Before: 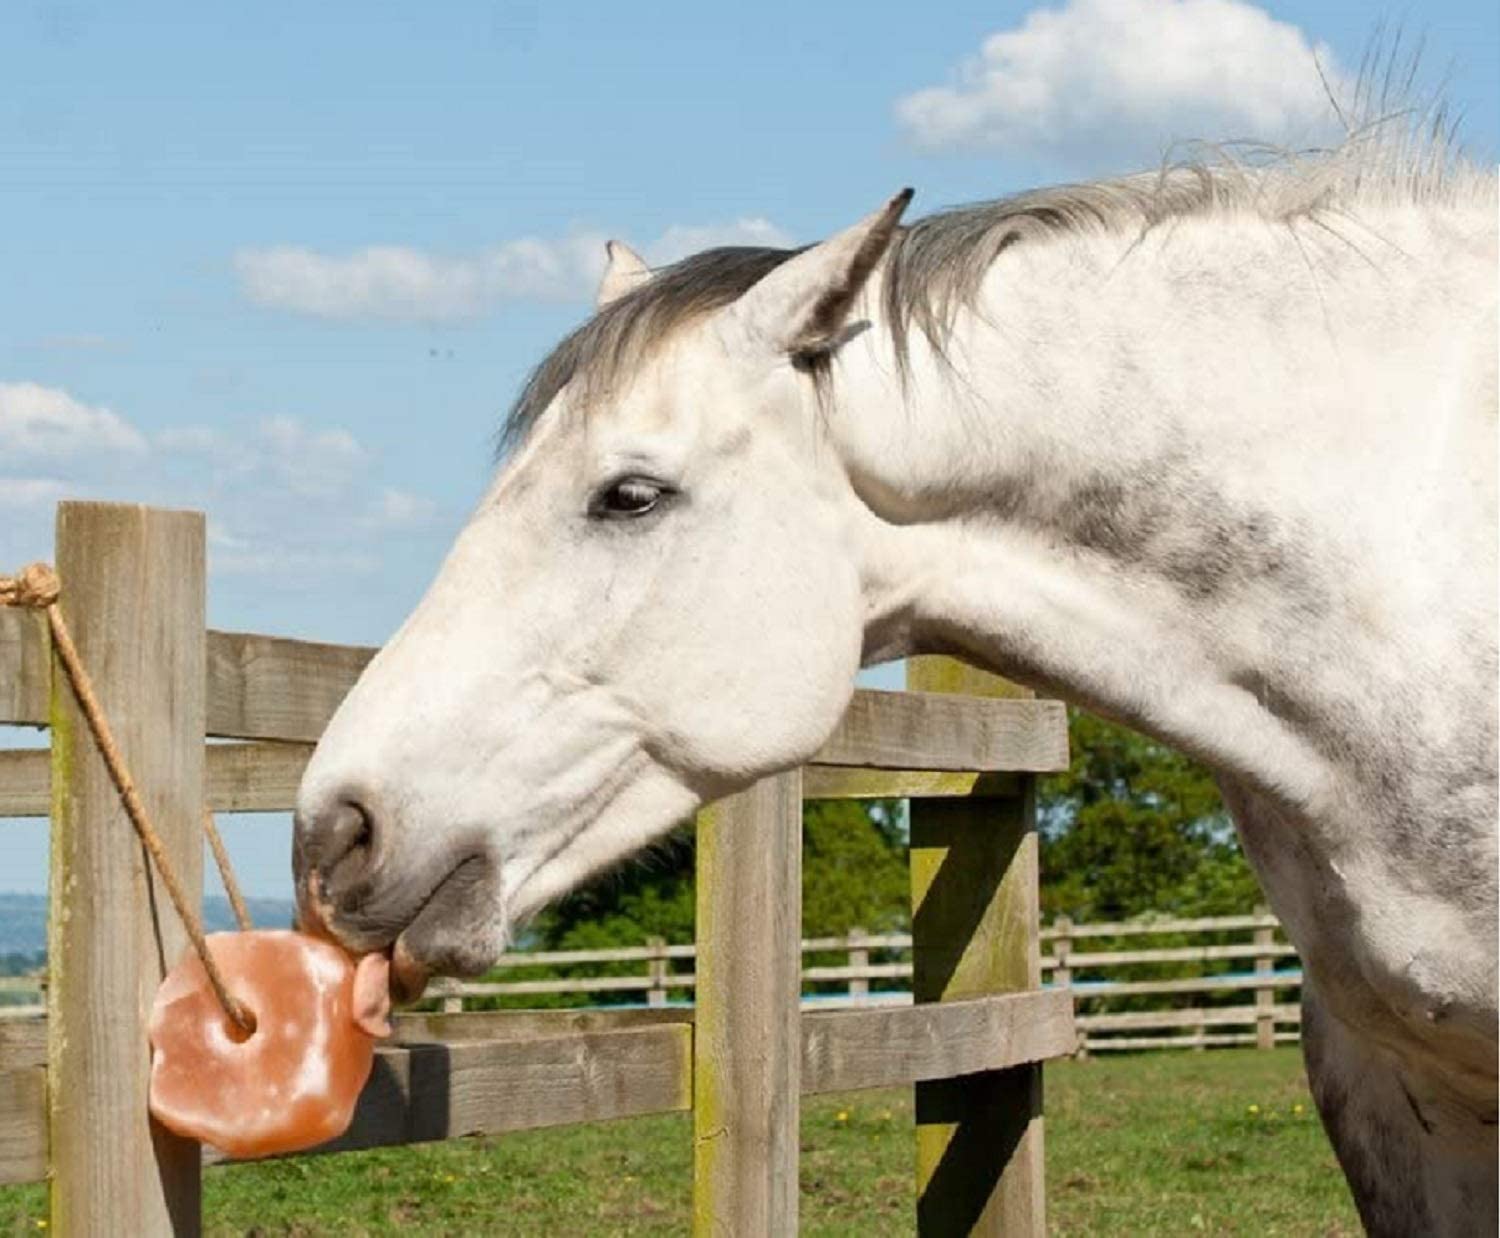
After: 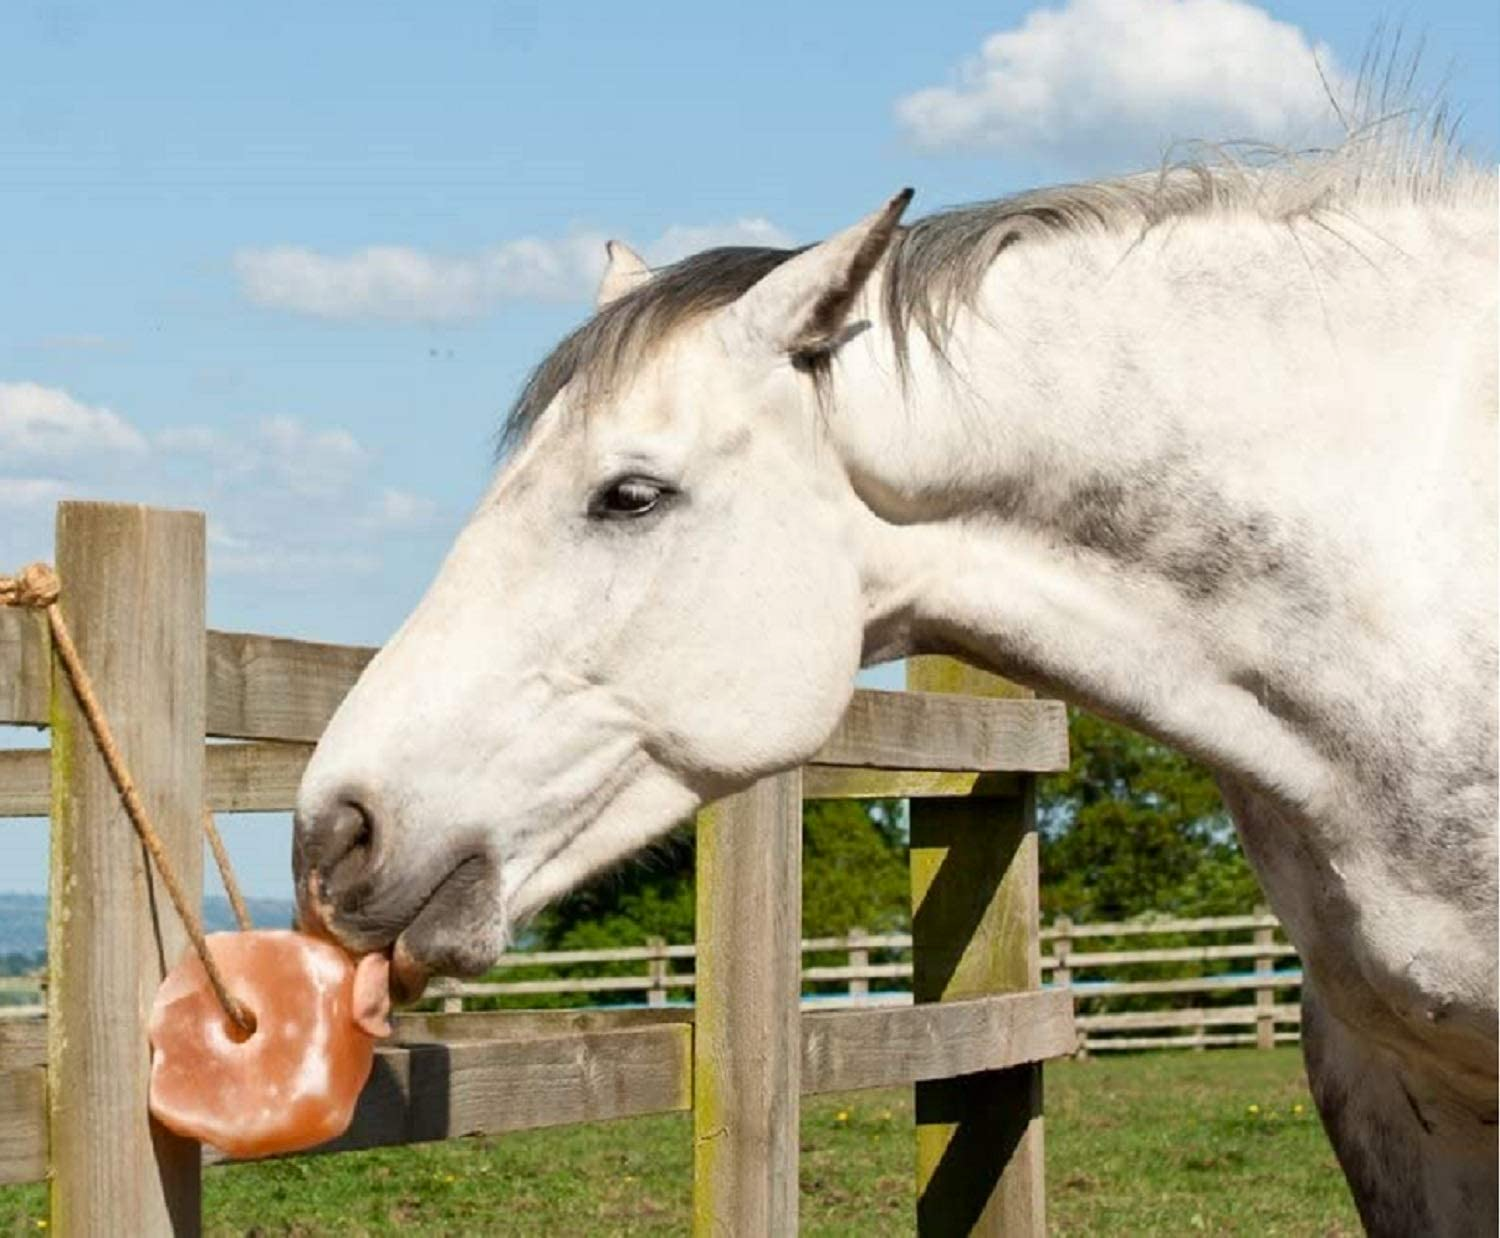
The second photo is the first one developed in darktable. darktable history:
contrast brightness saturation: contrast 0.077, saturation 0.02
